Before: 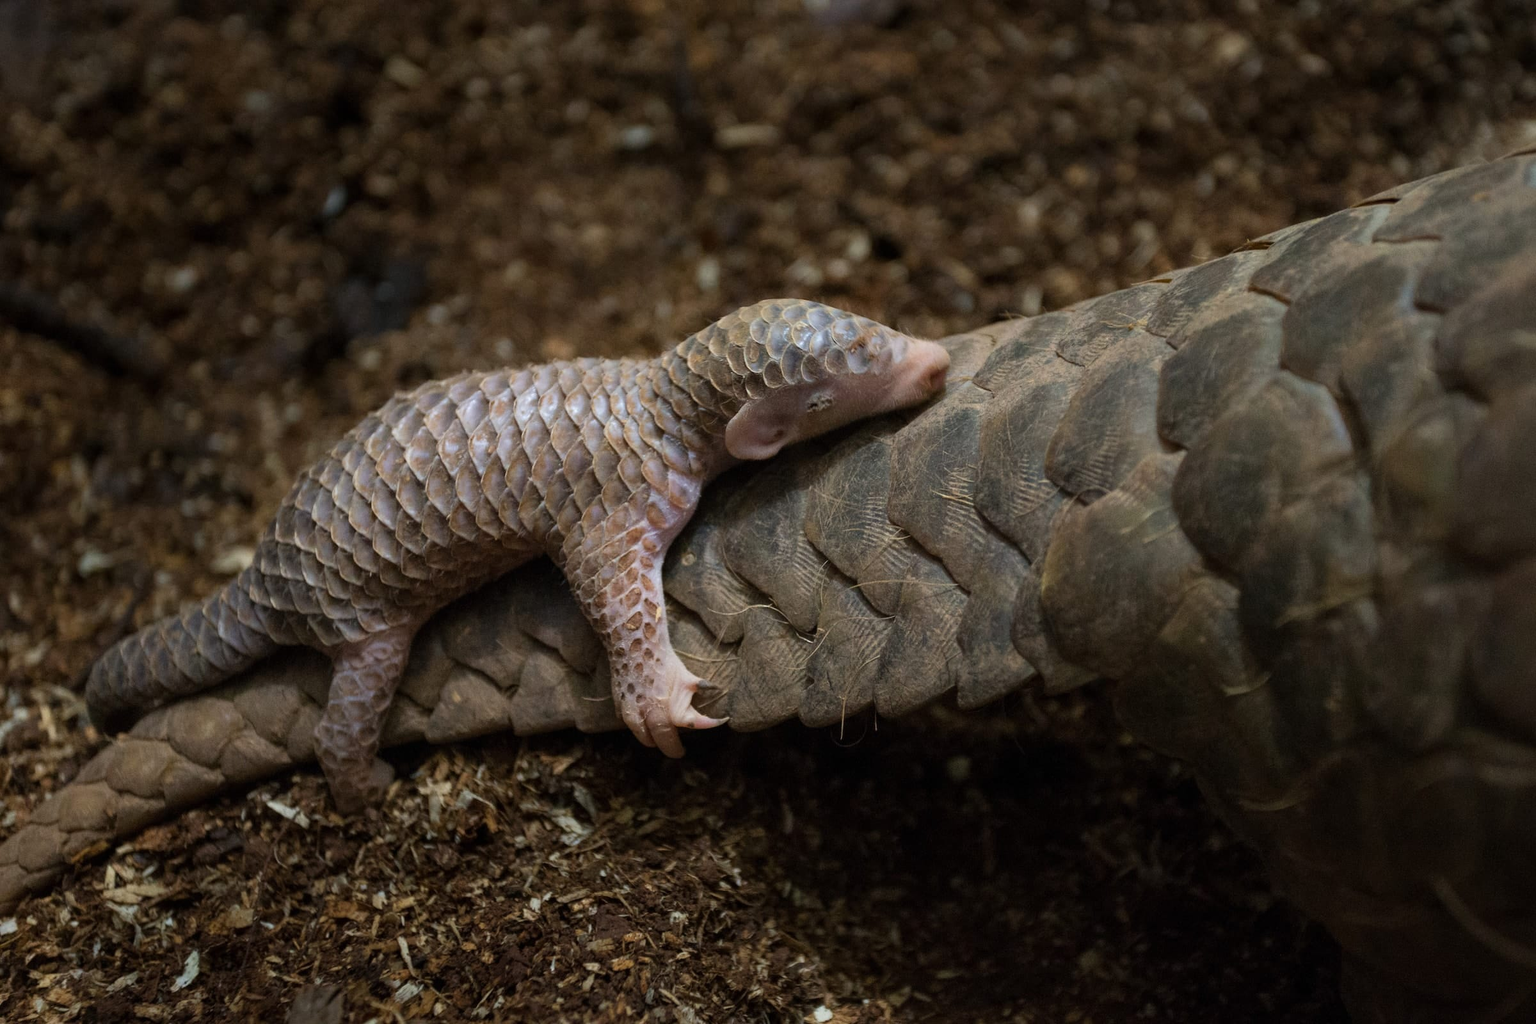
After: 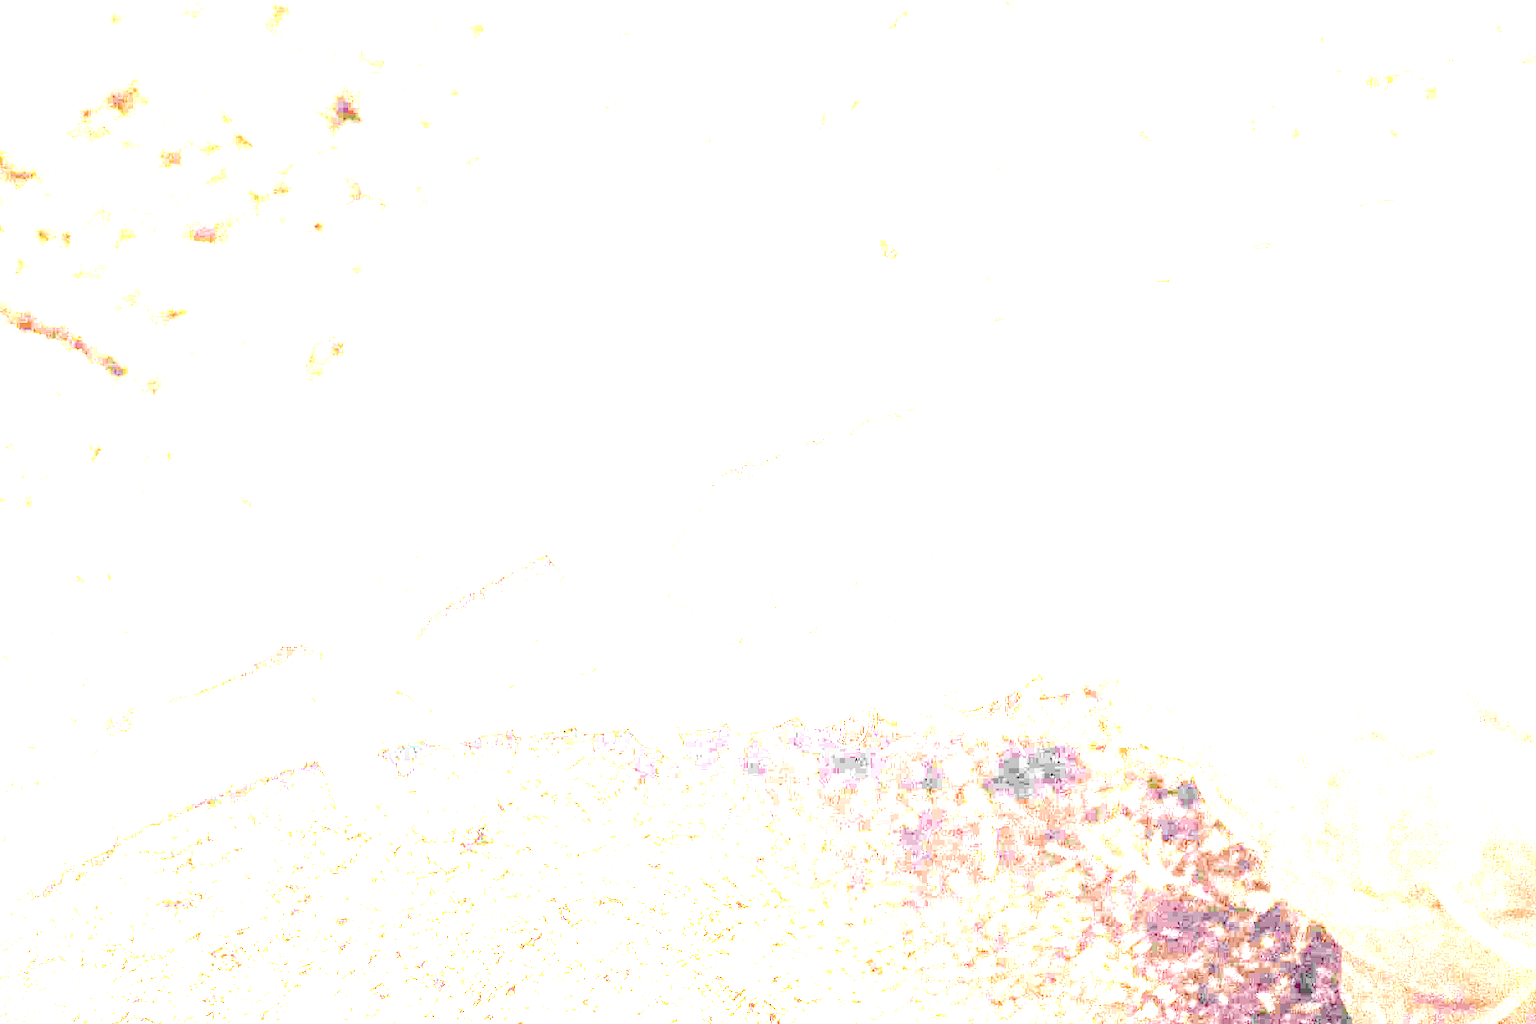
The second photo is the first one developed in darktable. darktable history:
local contrast: detail 130%
exposure: exposure 8 EV, compensate highlight preservation false
